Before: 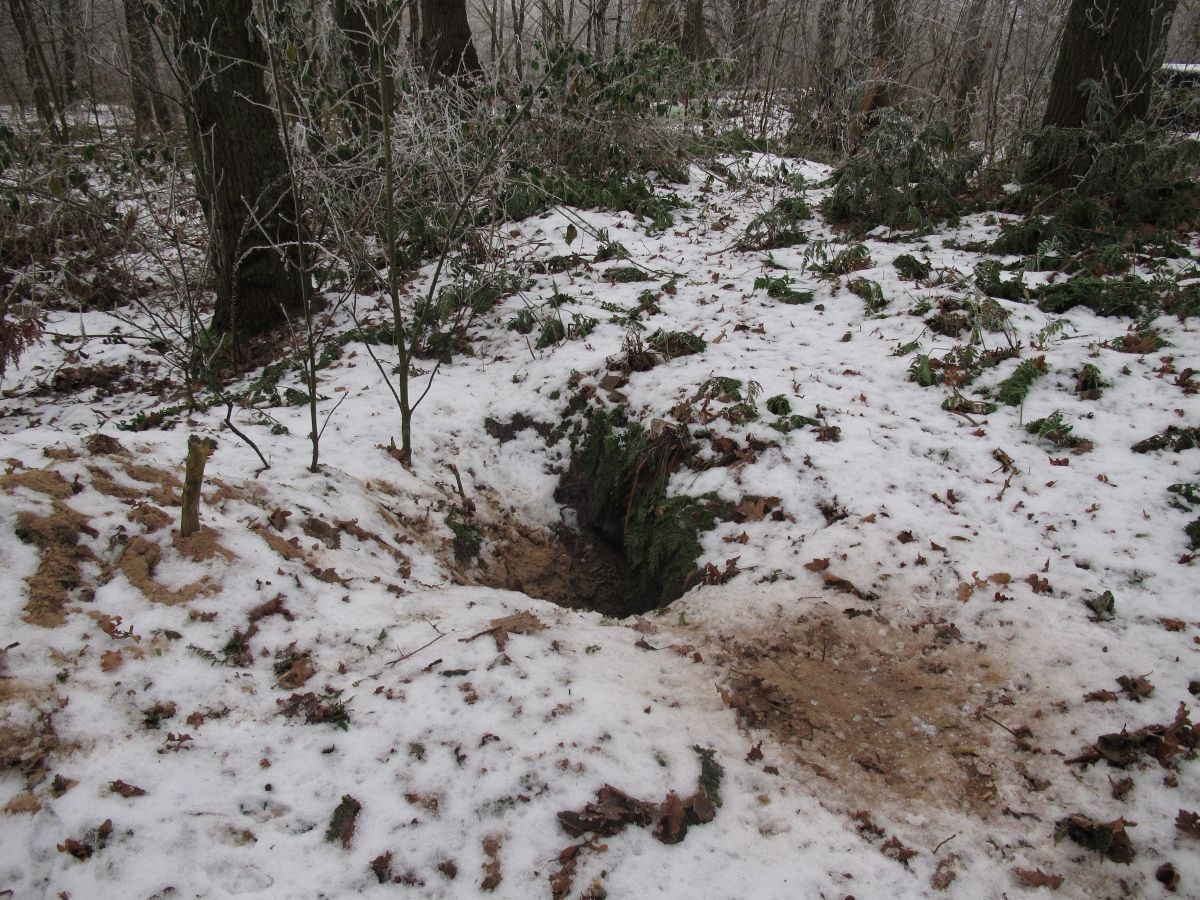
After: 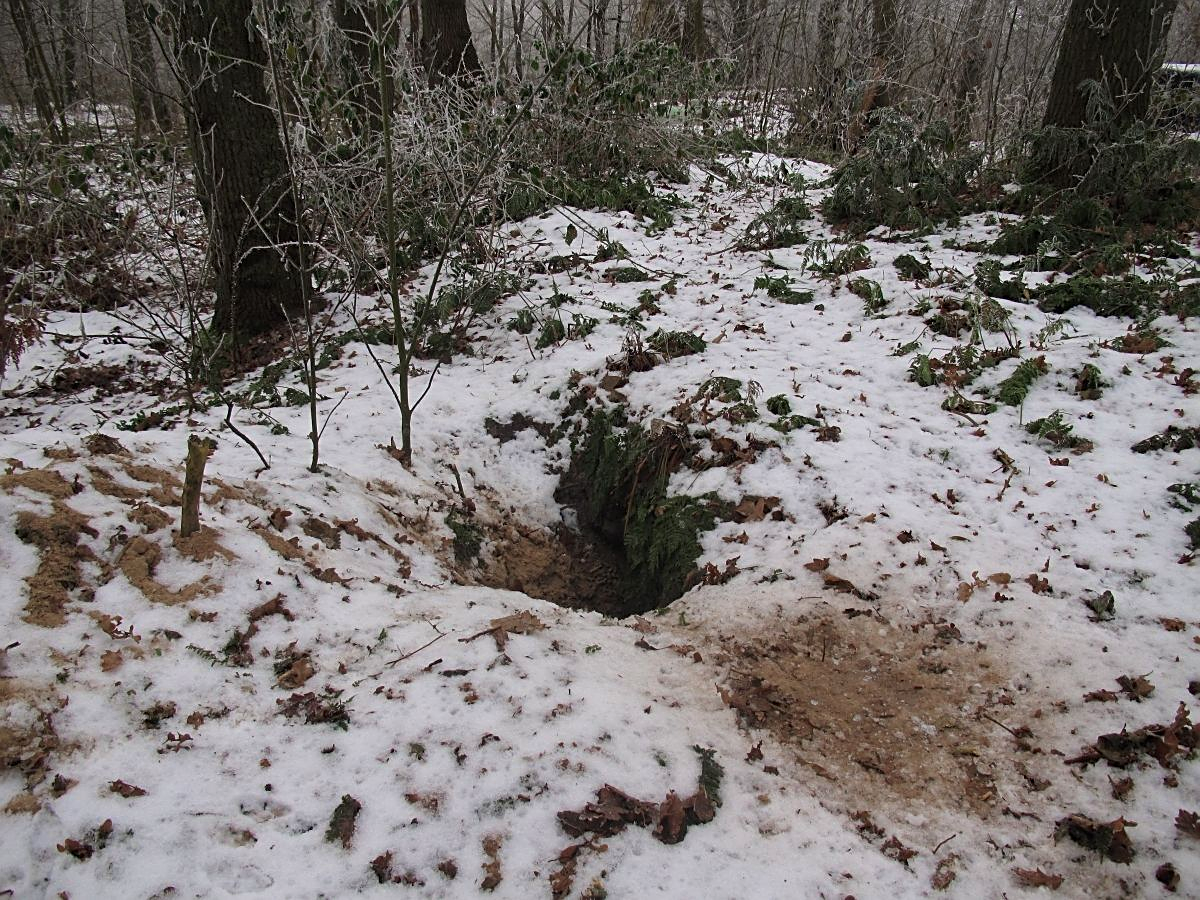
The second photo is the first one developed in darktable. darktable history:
color zones: curves: ch1 [(0.25, 0.5) (0.747, 0.71)], mix 24.5%
sharpen: on, module defaults
tone equalizer: edges refinement/feathering 500, mask exposure compensation -1.24 EV, preserve details no
